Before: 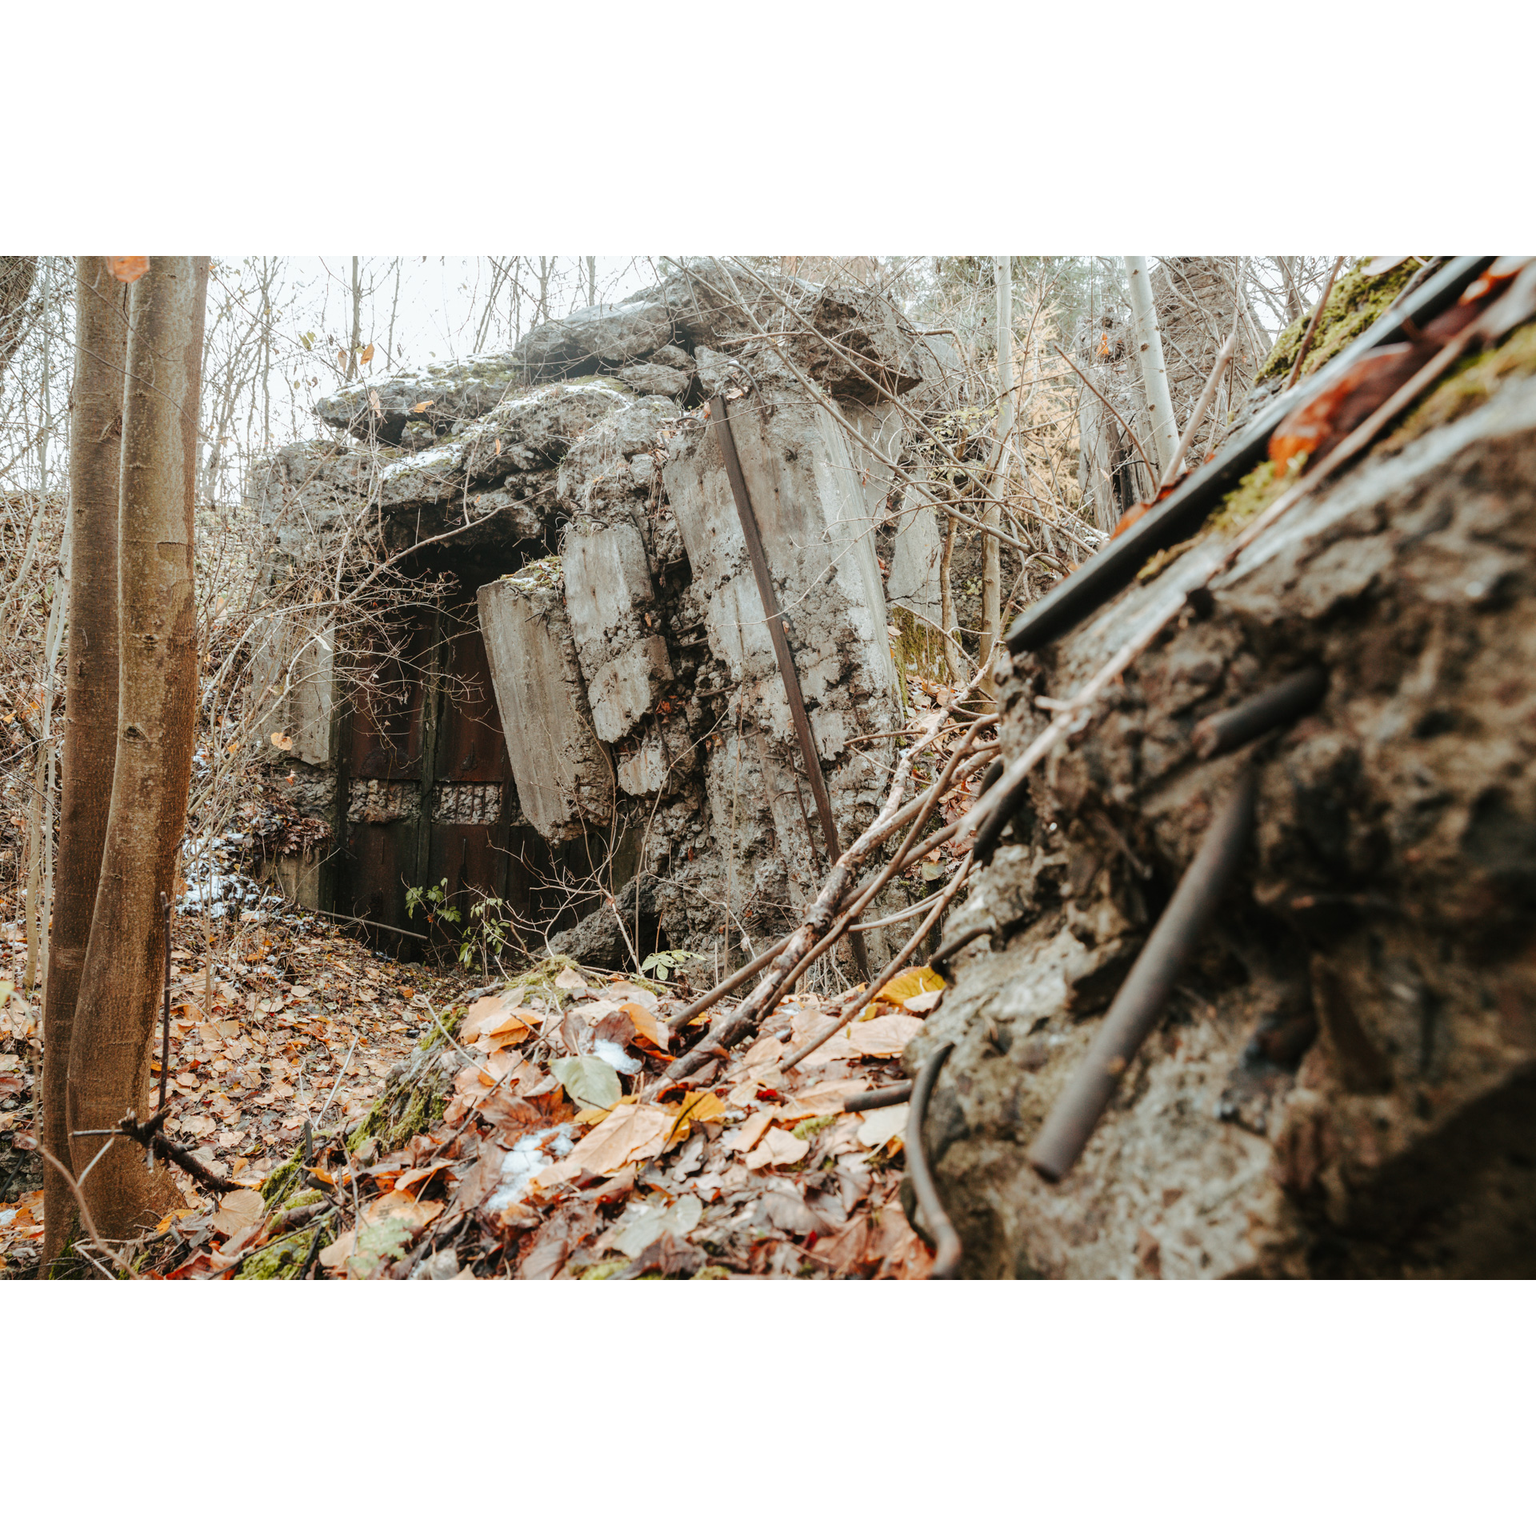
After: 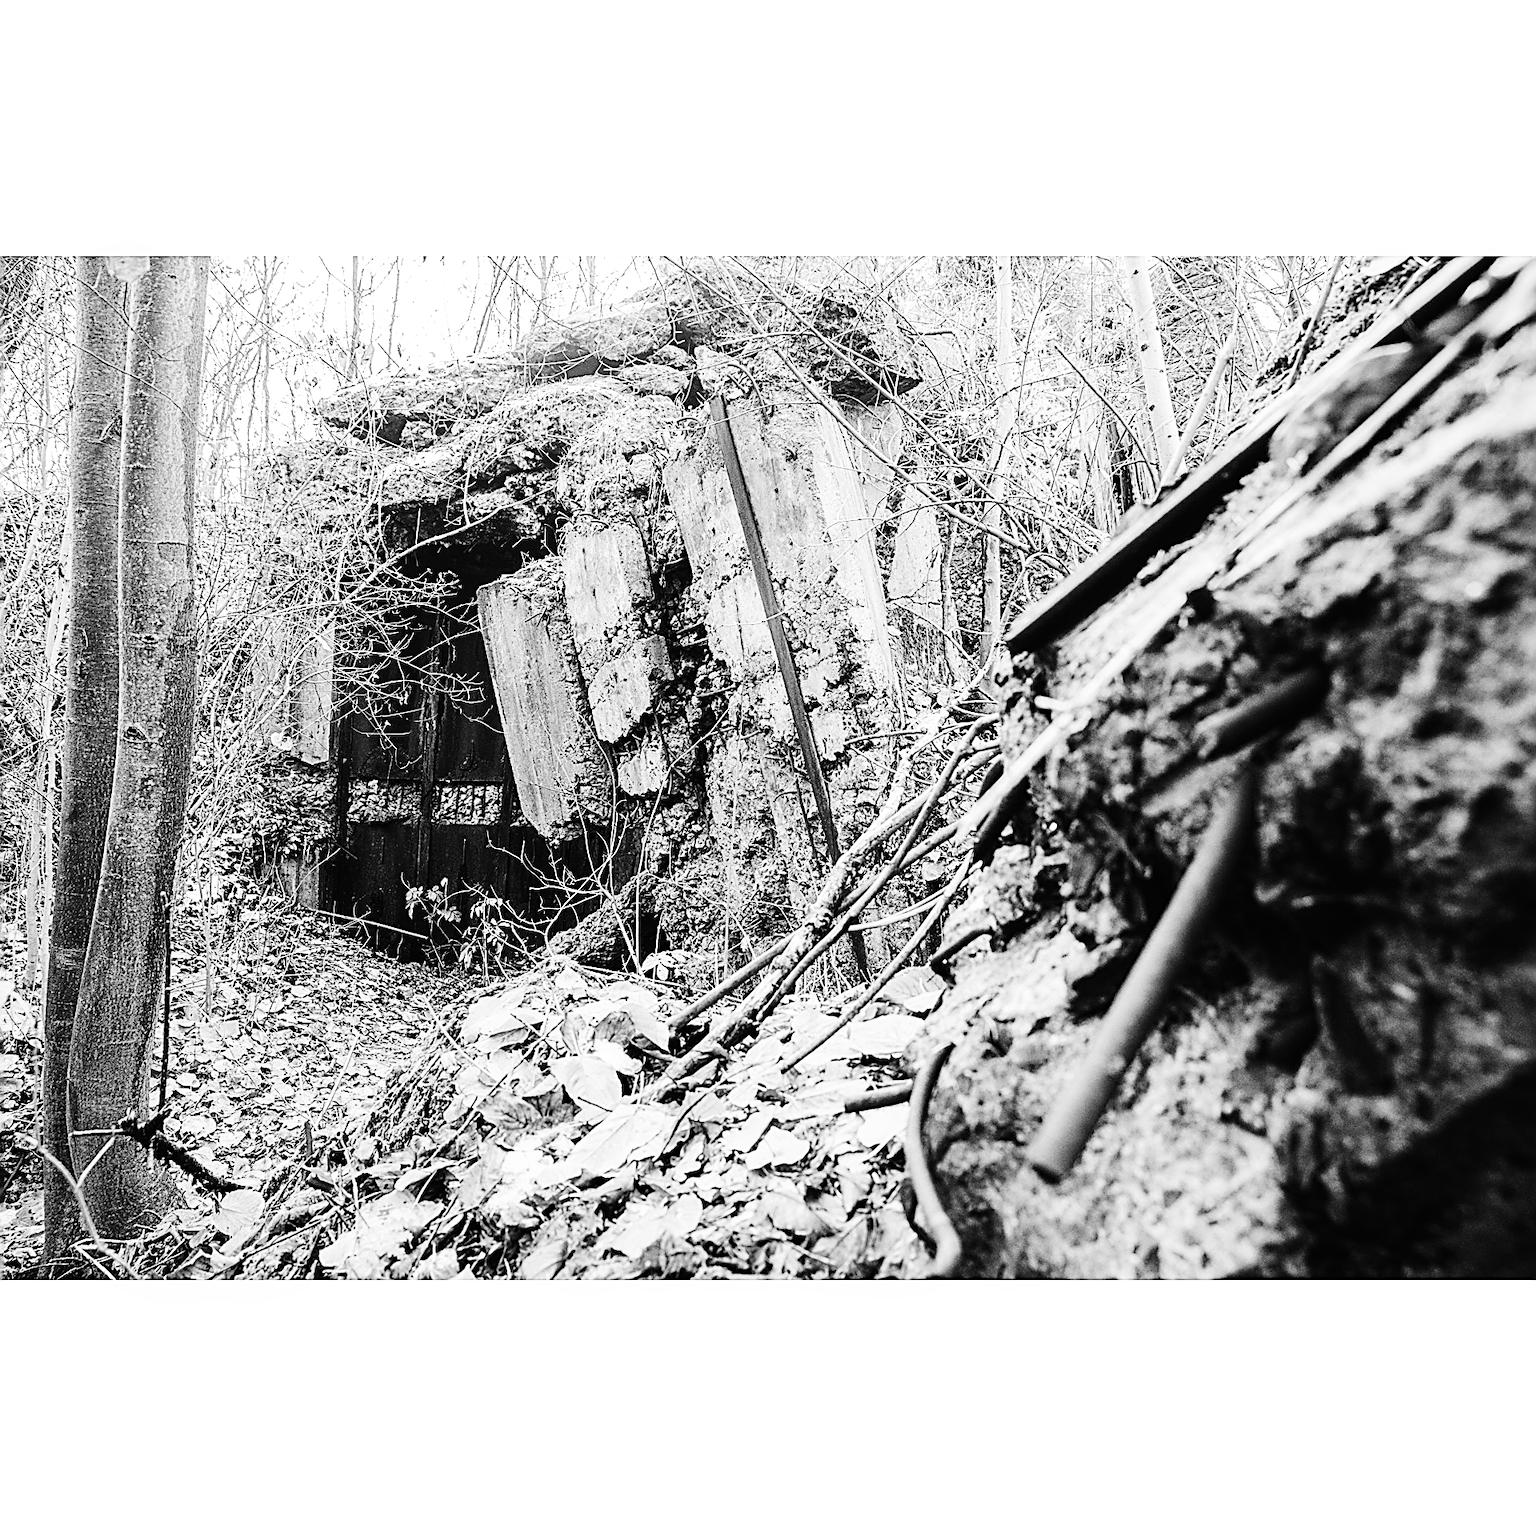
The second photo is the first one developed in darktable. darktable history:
monochrome: on, module defaults
base curve: curves: ch0 [(0, 0) (0, 0) (0.002, 0.001) (0.008, 0.003) (0.019, 0.011) (0.037, 0.037) (0.064, 0.11) (0.102, 0.232) (0.152, 0.379) (0.216, 0.524) (0.296, 0.665) (0.394, 0.789) (0.512, 0.881) (0.651, 0.945) (0.813, 0.986) (1, 1)], preserve colors none
sharpen: amount 1.861
